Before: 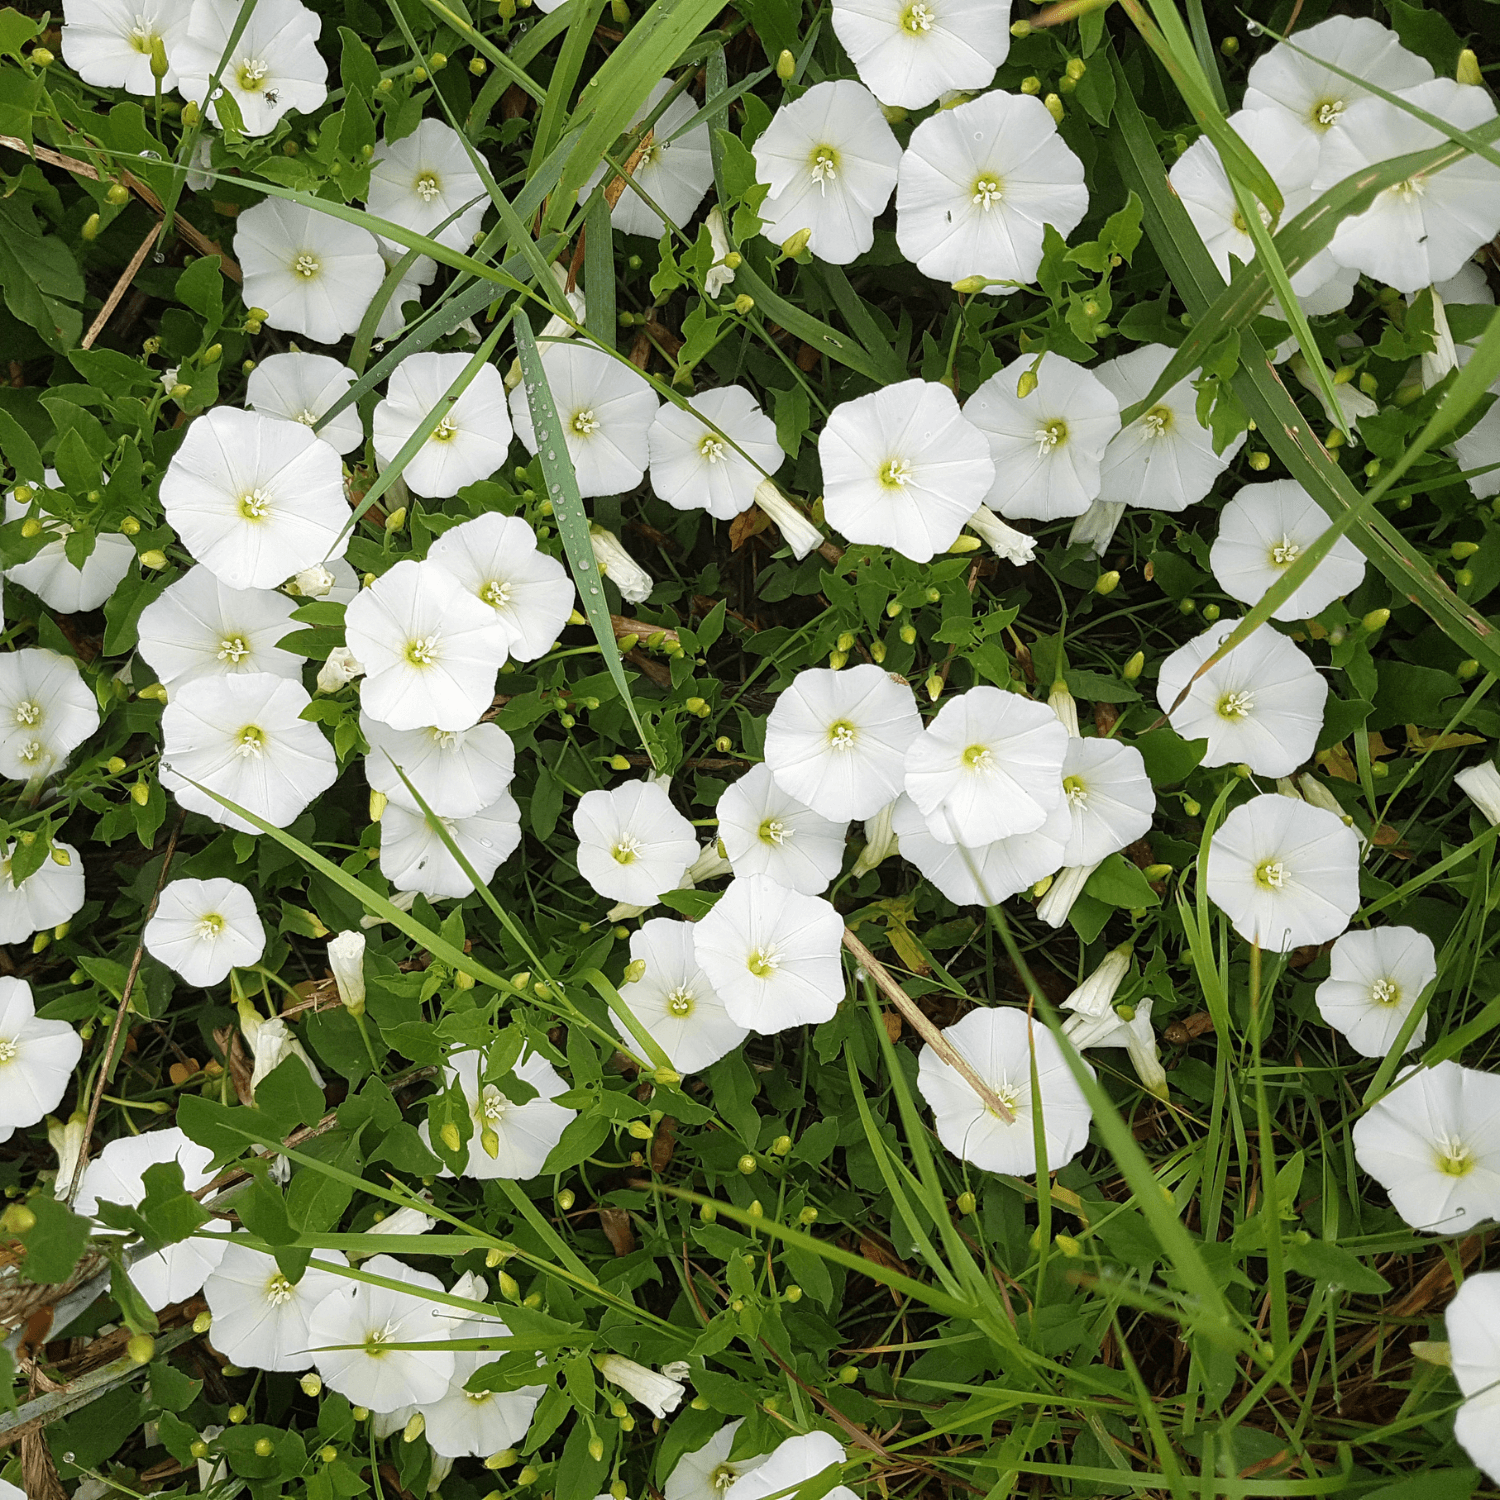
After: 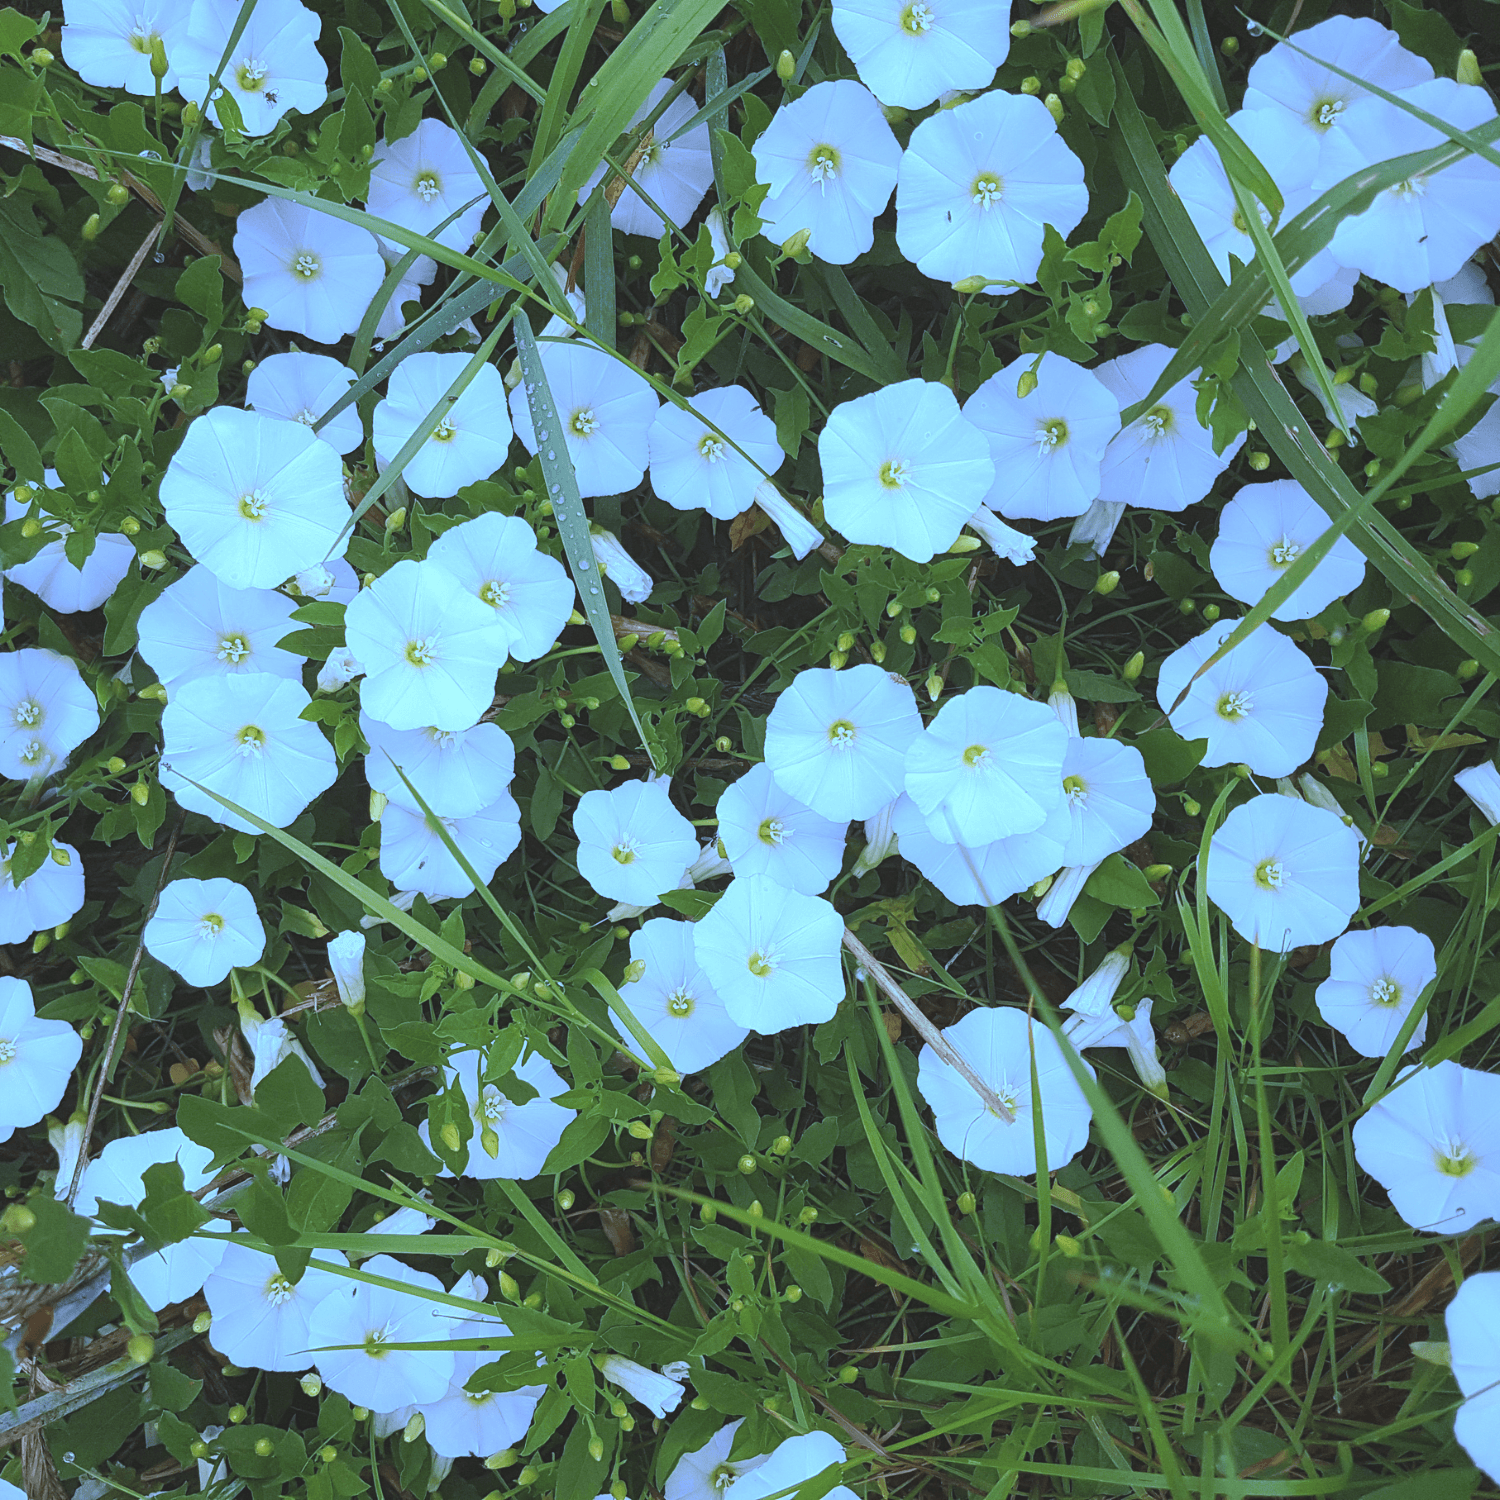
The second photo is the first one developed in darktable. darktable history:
exposure: exposure -0.021 EV, compensate highlight preservation false
white balance: red 0.766, blue 1.537
tone curve: curves: ch0 [(0, 0) (0.003, 0.125) (0.011, 0.139) (0.025, 0.155) (0.044, 0.174) (0.069, 0.192) (0.1, 0.211) (0.136, 0.234) (0.177, 0.262) (0.224, 0.296) (0.277, 0.337) (0.335, 0.385) (0.399, 0.436) (0.468, 0.5) (0.543, 0.573) (0.623, 0.644) (0.709, 0.713) (0.801, 0.791) (0.898, 0.881) (1, 1)], preserve colors none
